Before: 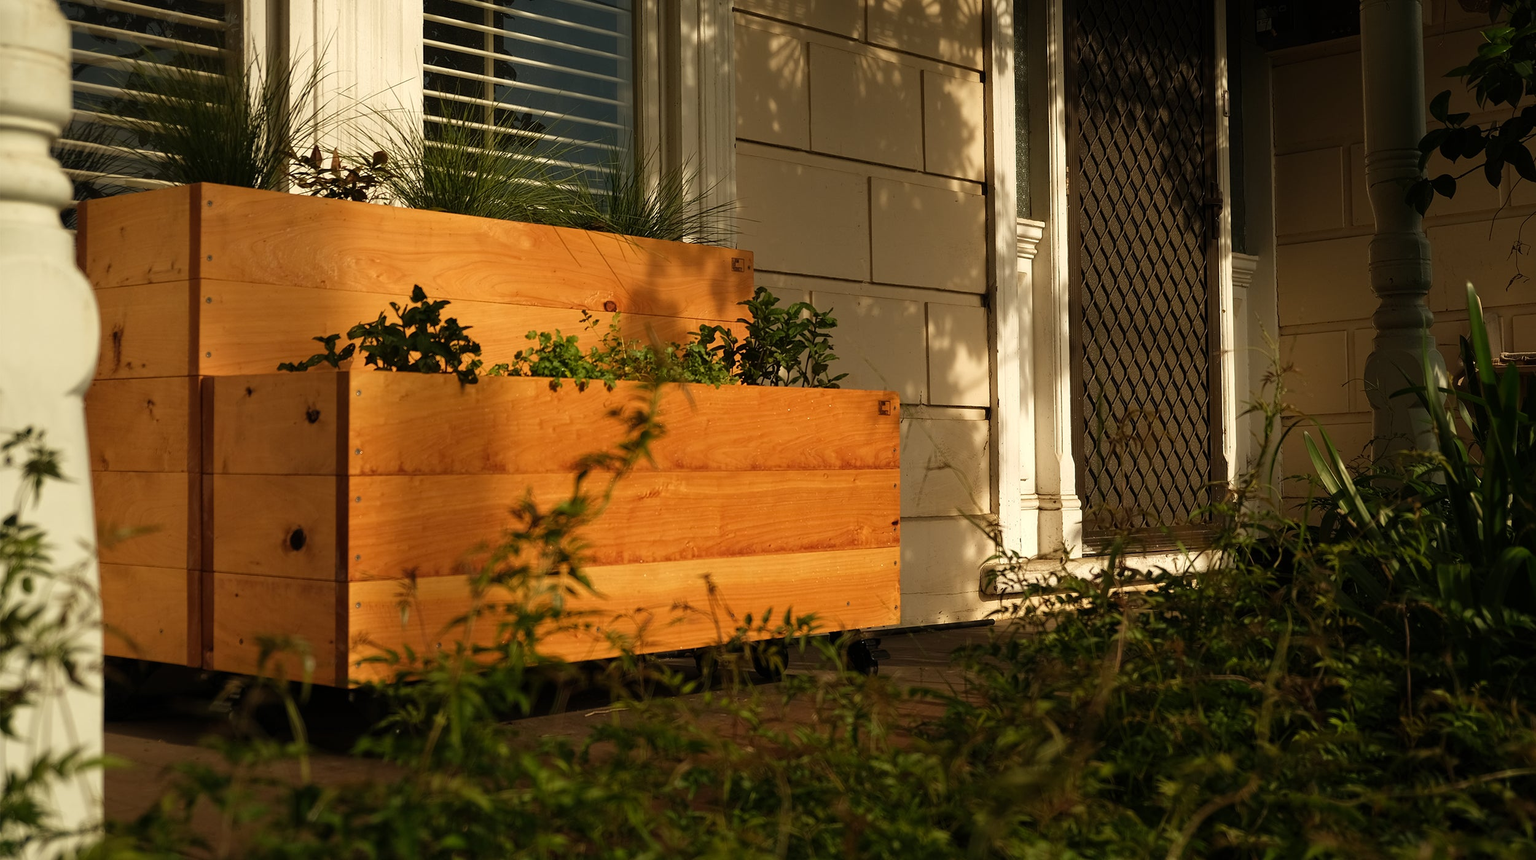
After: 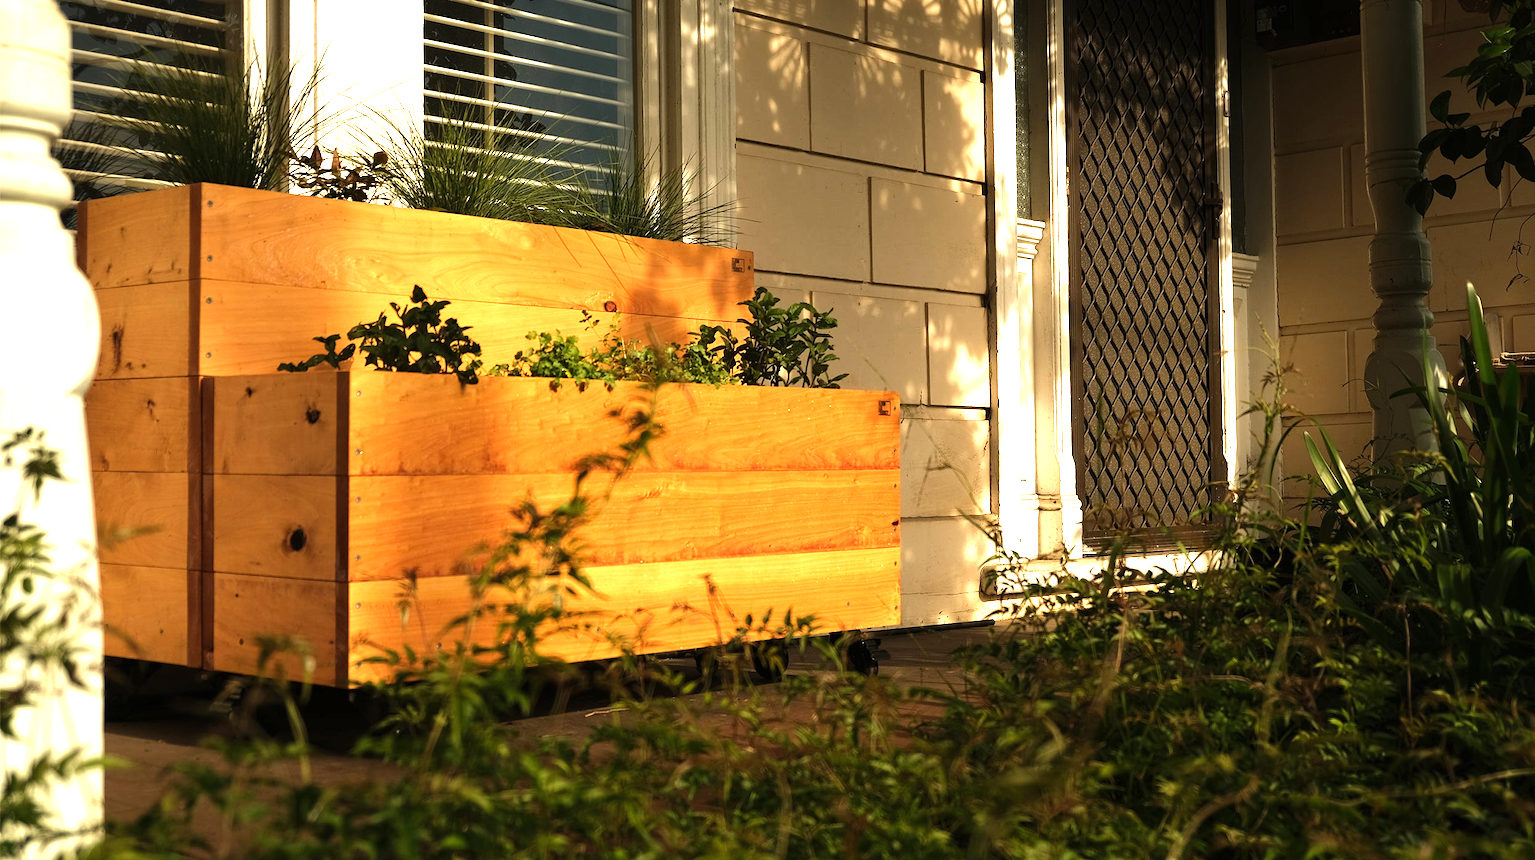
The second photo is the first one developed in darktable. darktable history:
exposure: black level correction 0, exposure 1.015 EV, compensate exposure bias true, compensate highlight preservation false
tone equalizer: -8 EV -0.417 EV, -7 EV -0.389 EV, -6 EV -0.333 EV, -5 EV -0.222 EV, -3 EV 0.222 EV, -2 EV 0.333 EV, -1 EV 0.389 EV, +0 EV 0.417 EV, edges refinement/feathering 500, mask exposure compensation -1.57 EV, preserve details no
